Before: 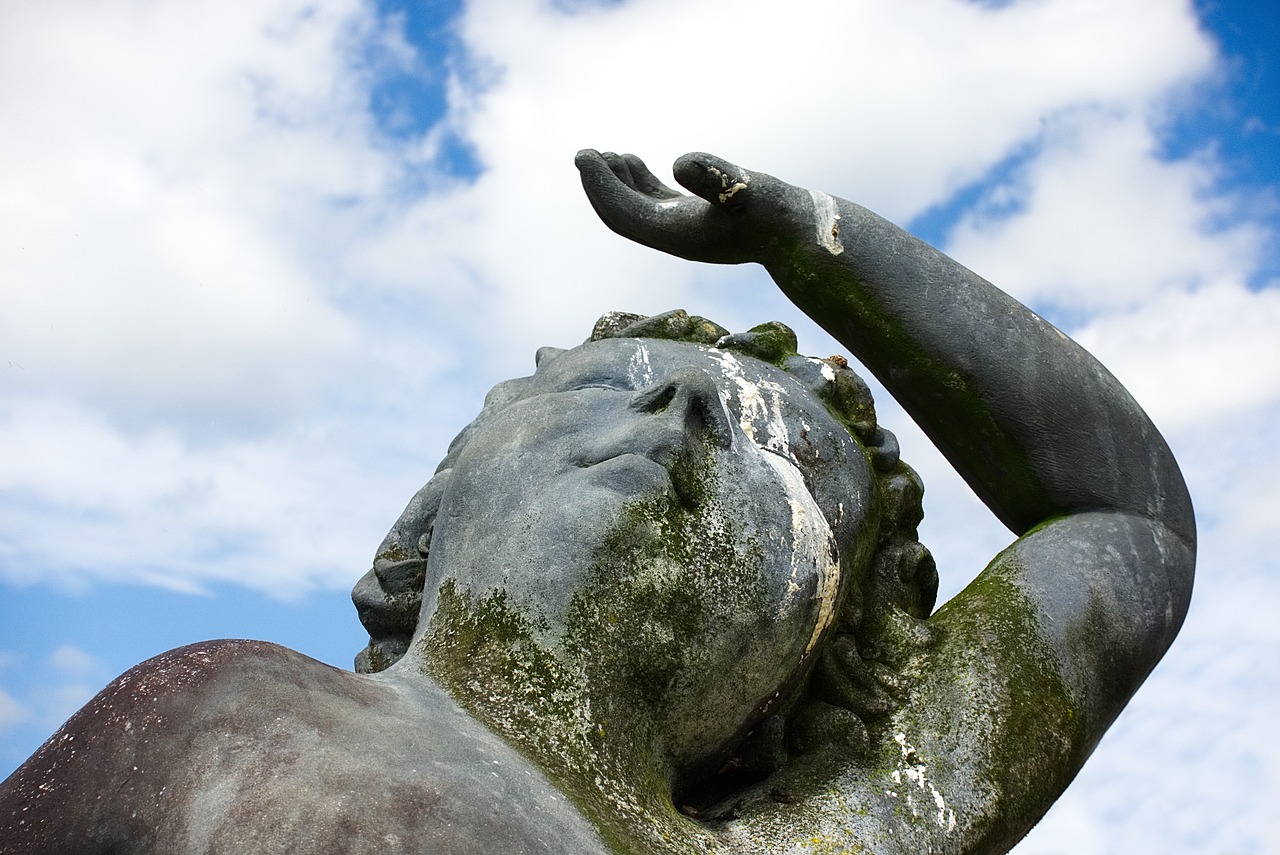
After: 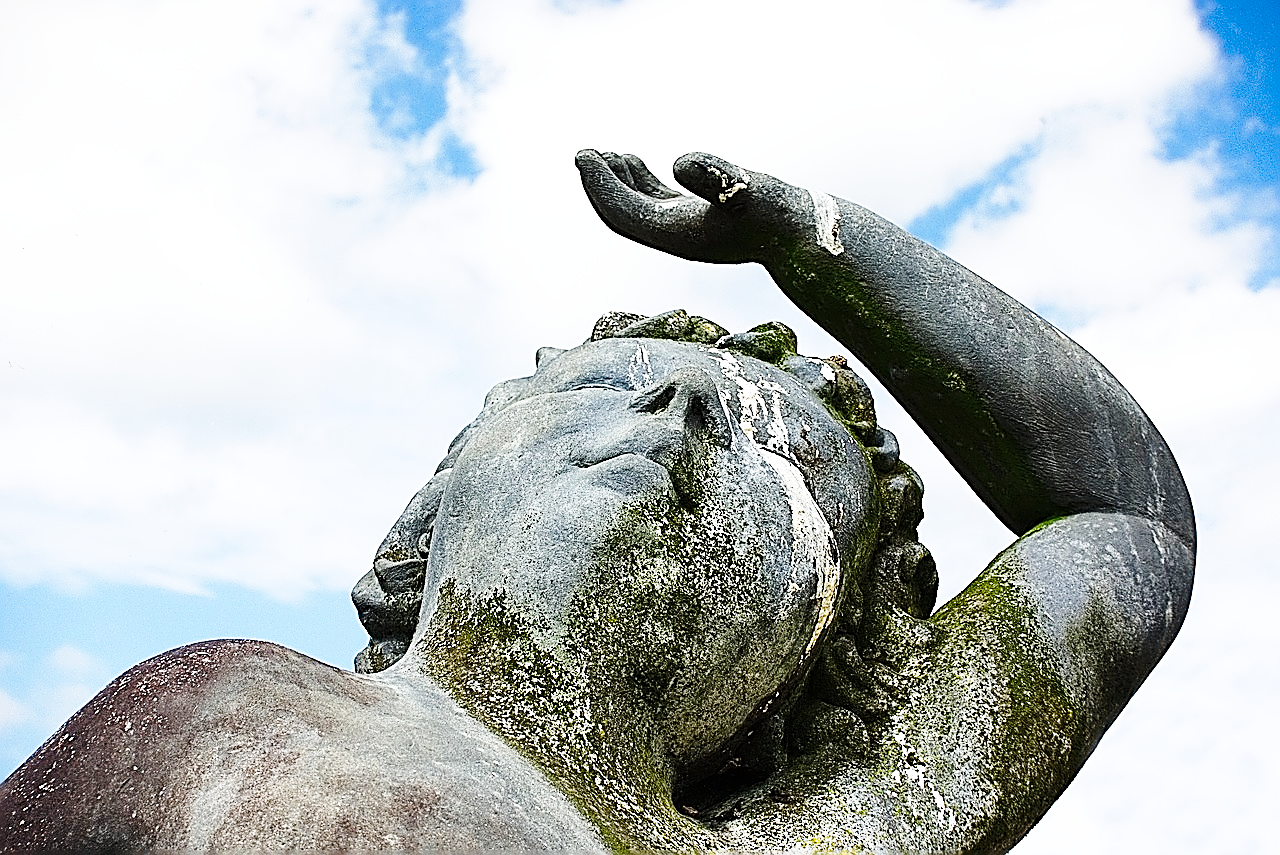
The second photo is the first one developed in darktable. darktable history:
base curve: curves: ch0 [(0, 0) (0.032, 0.037) (0.105, 0.228) (0.435, 0.76) (0.856, 0.983) (1, 1)], preserve colors none
sharpen: amount 1.988
